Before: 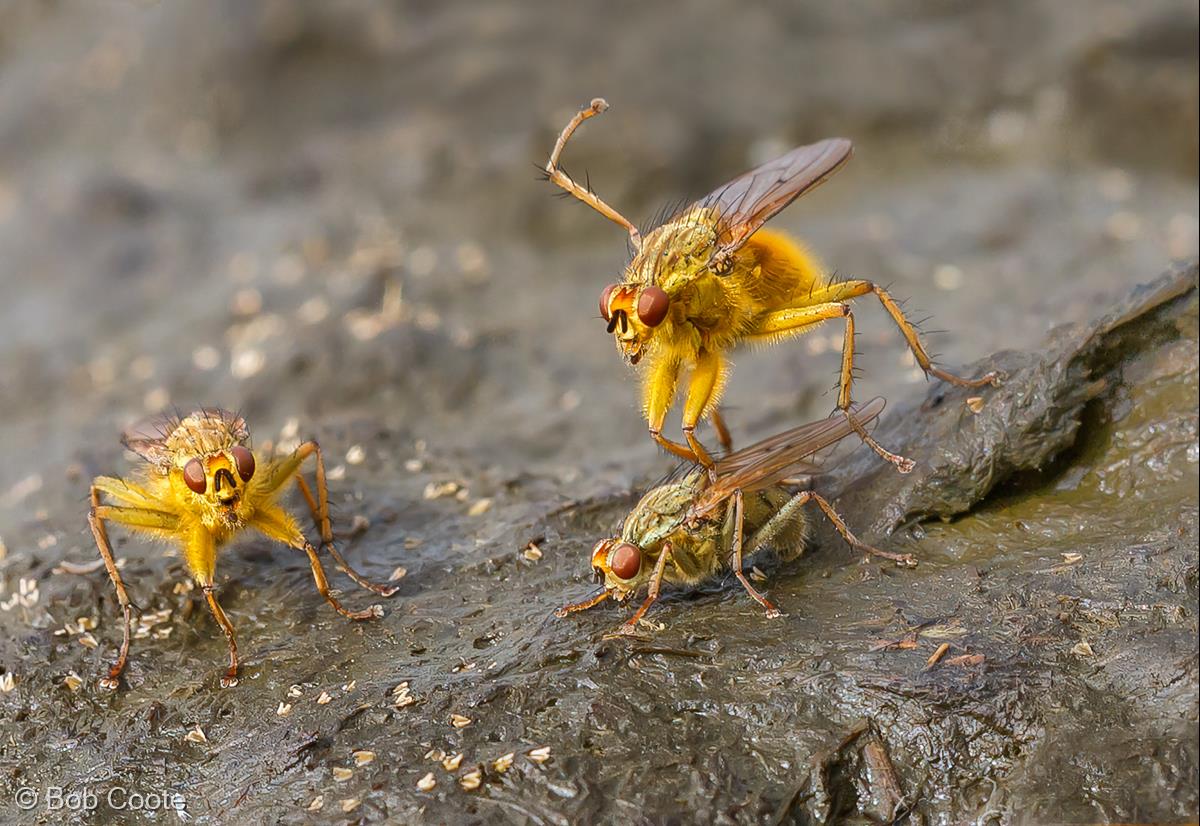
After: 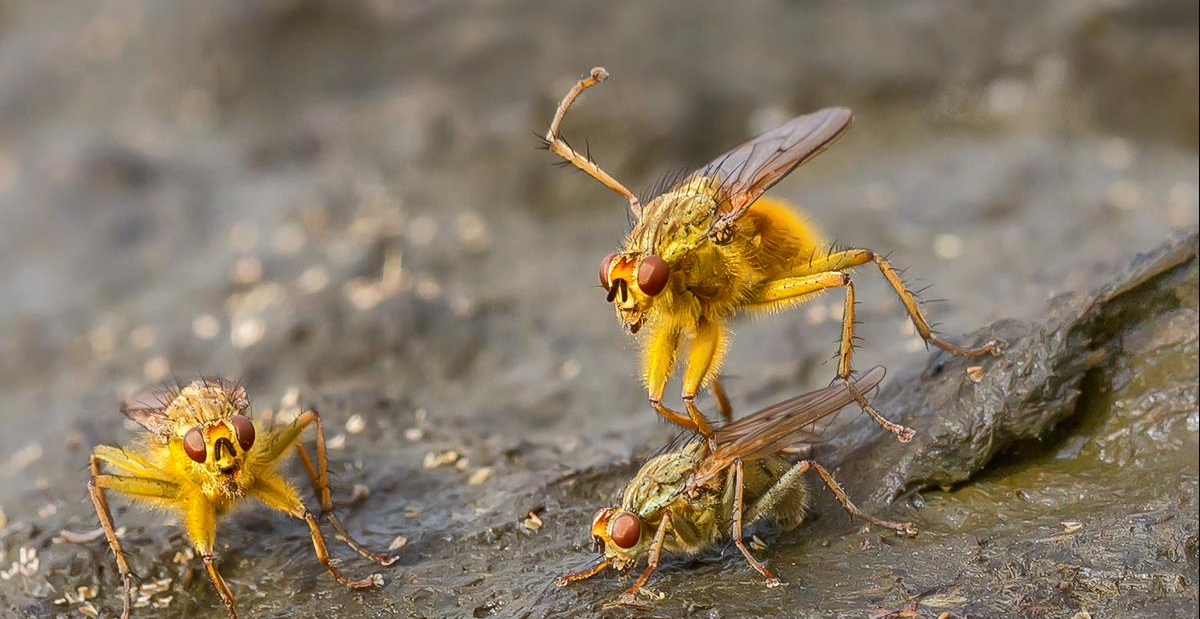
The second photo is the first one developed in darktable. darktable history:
crop: top 3.857%, bottom 21.132%
shadows and highlights: on, module defaults
contrast brightness saturation: contrast 0.14
